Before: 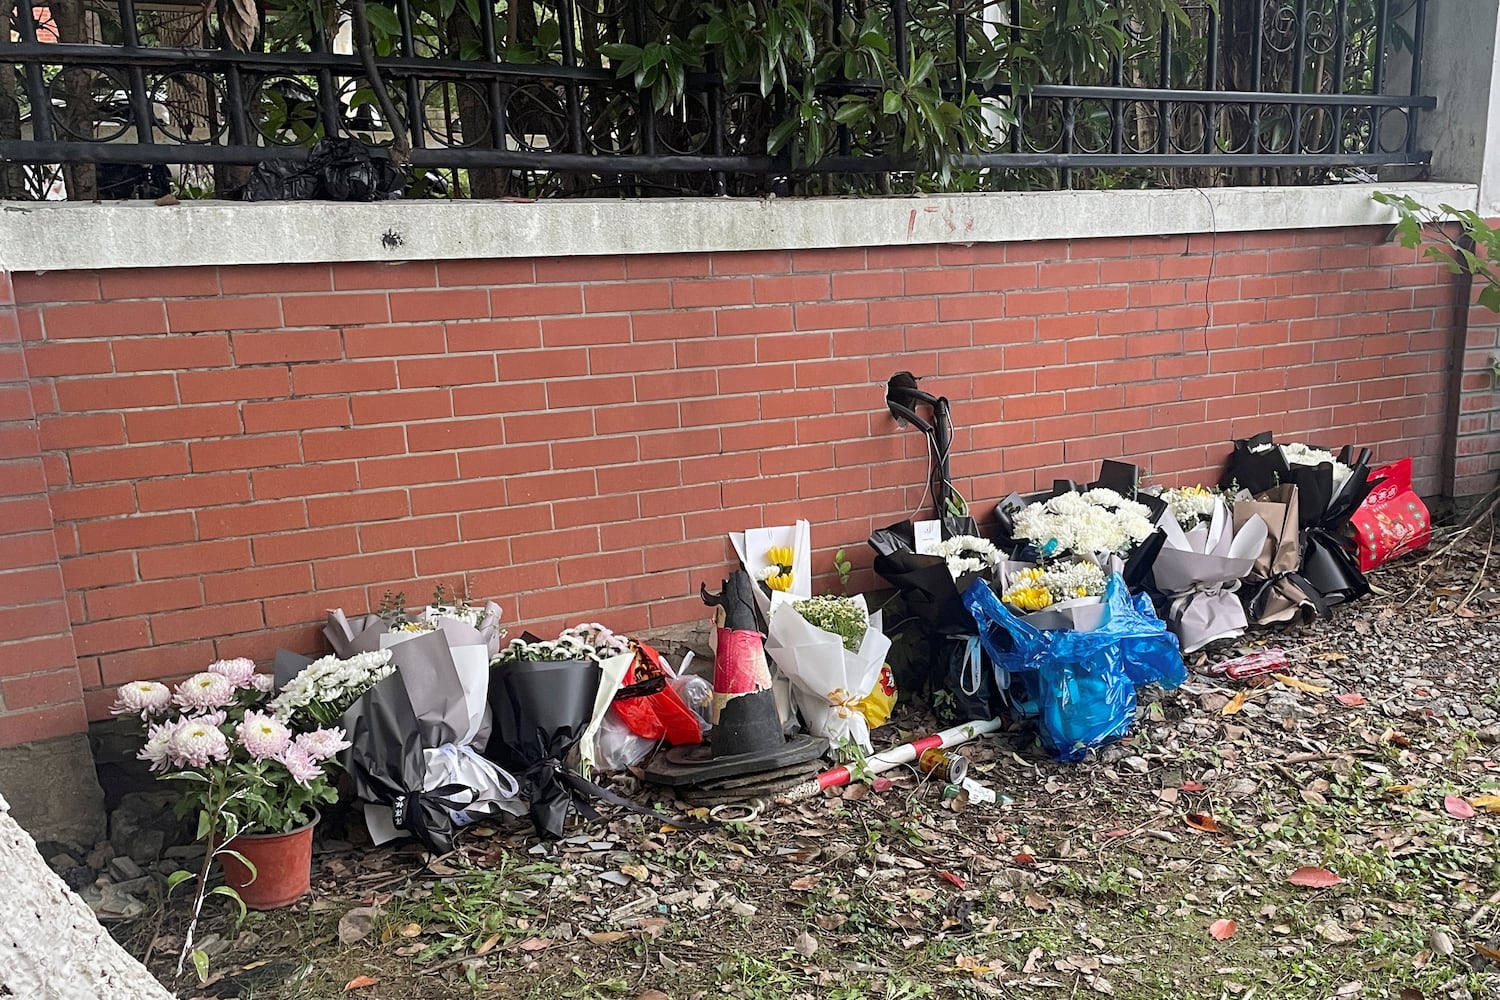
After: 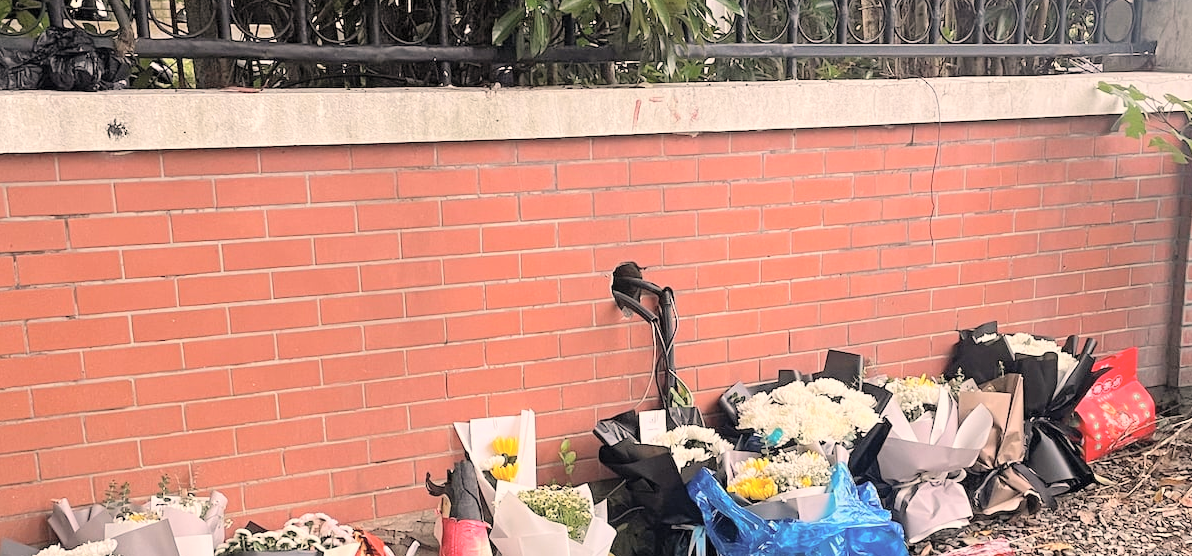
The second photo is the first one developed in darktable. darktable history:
global tonemap: drago (0.7, 100)
white balance: red 1.127, blue 0.943
crop: left 18.38%, top 11.092%, right 2.134%, bottom 33.217%
